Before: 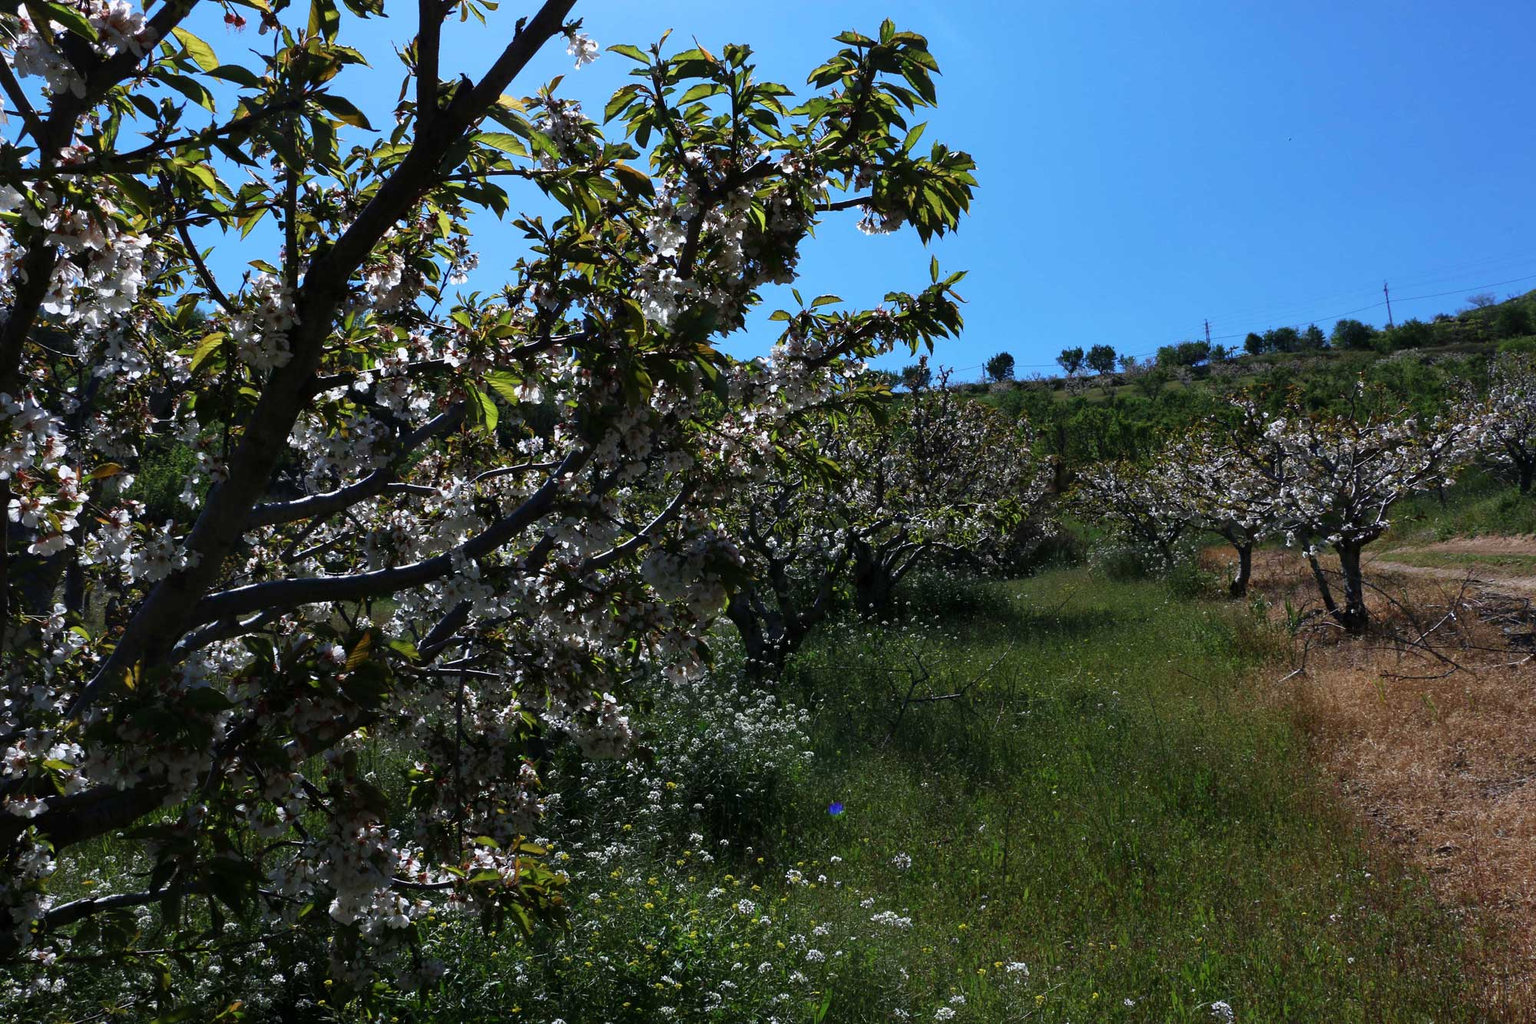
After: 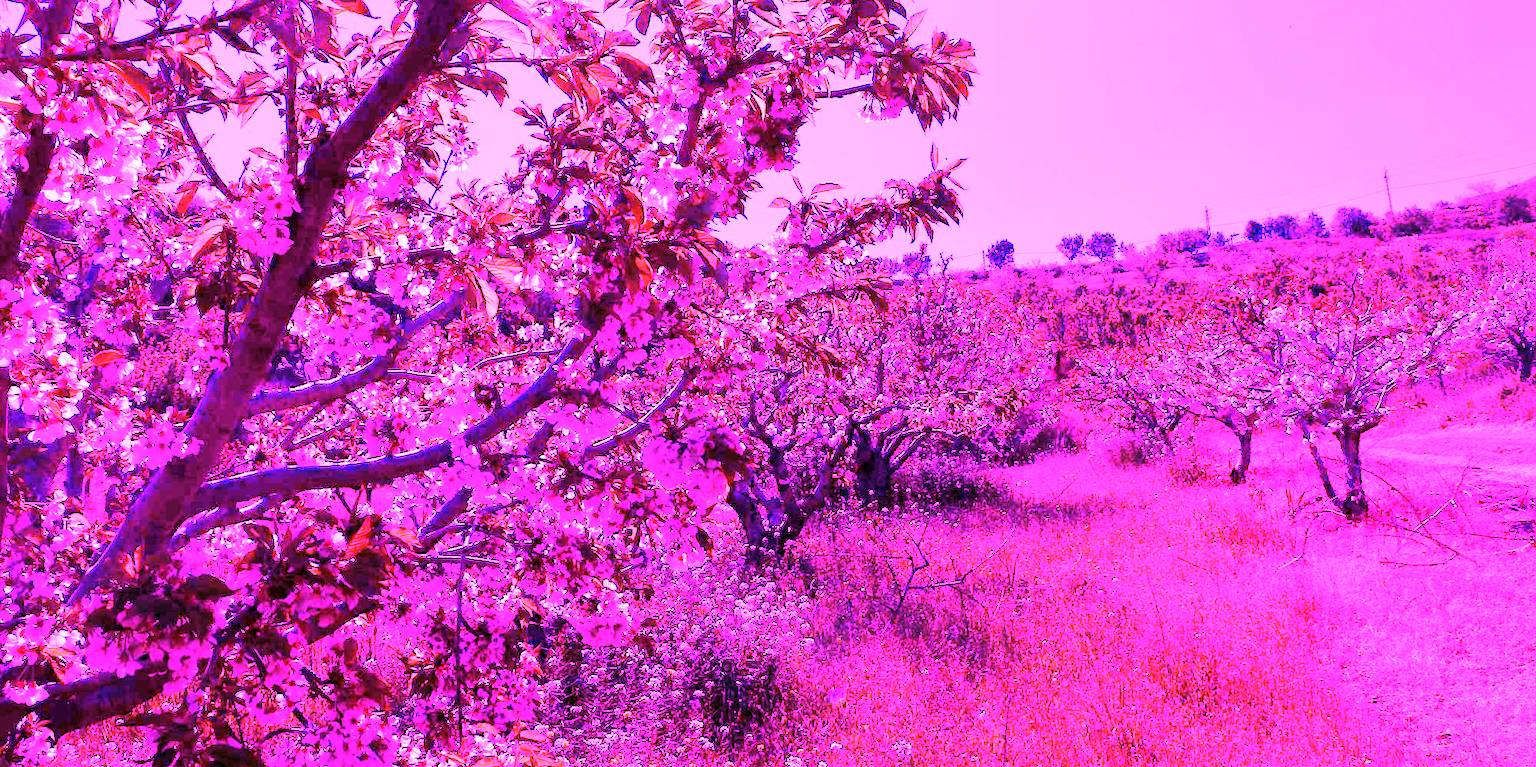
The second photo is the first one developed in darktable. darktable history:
white balance: red 8, blue 8
crop: top 11.038%, bottom 13.962%
